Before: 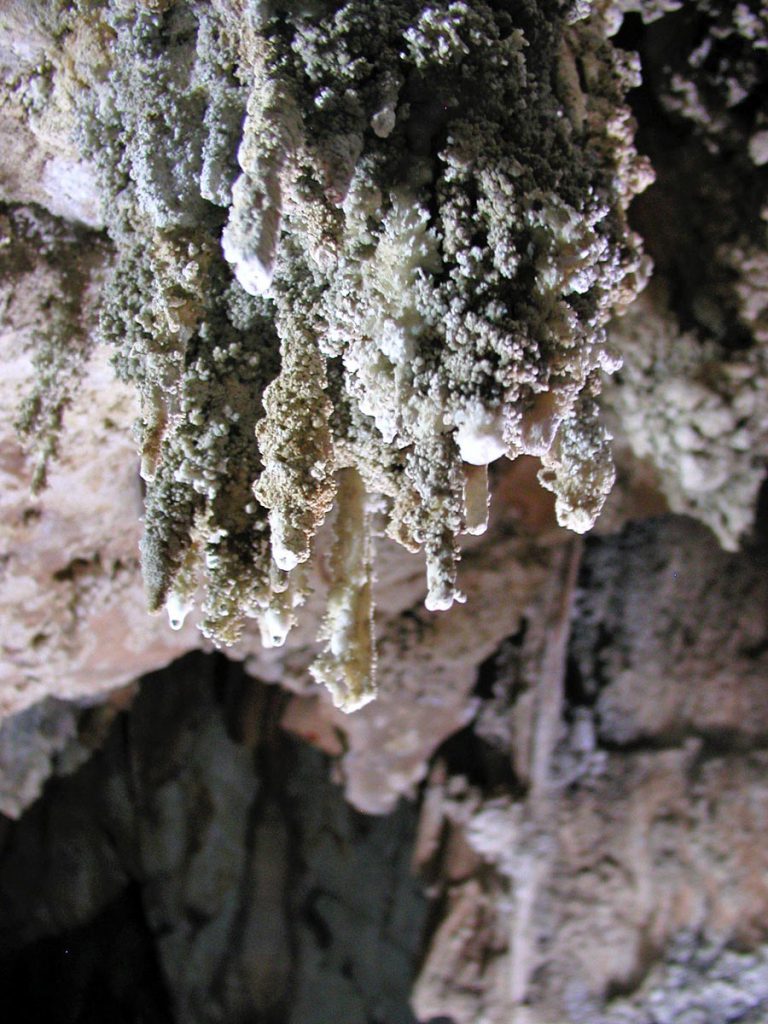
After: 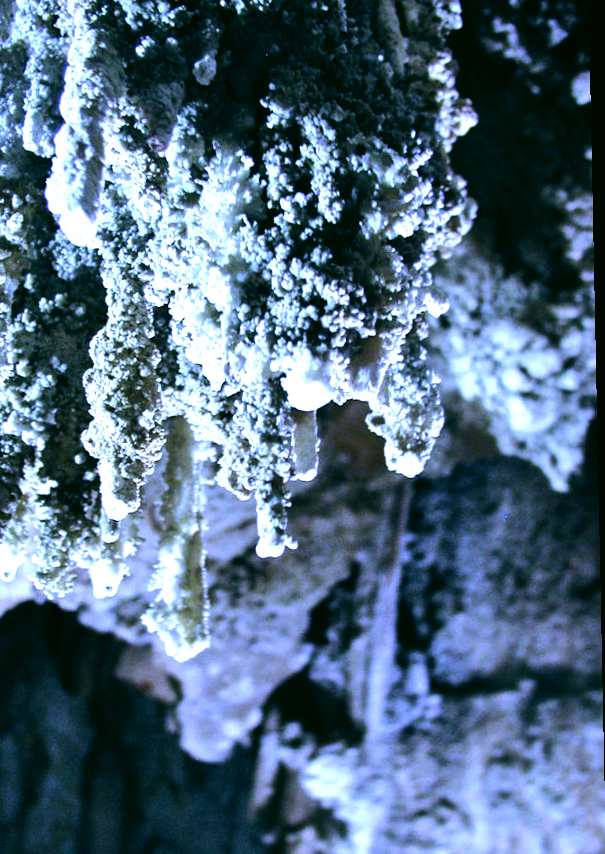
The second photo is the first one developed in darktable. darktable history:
crop: left 23.095%, top 5.827%, bottom 11.854%
color correction: highlights a* -0.482, highlights b* 9.48, shadows a* -9.48, shadows b* 0.803
rotate and perspective: rotation -1.17°, automatic cropping off
tone equalizer: -8 EV -1.08 EV, -7 EV -1.01 EV, -6 EV -0.867 EV, -5 EV -0.578 EV, -3 EV 0.578 EV, -2 EV 0.867 EV, -1 EV 1.01 EV, +0 EV 1.08 EV, edges refinement/feathering 500, mask exposure compensation -1.57 EV, preserve details no
white balance: red 0.766, blue 1.537
